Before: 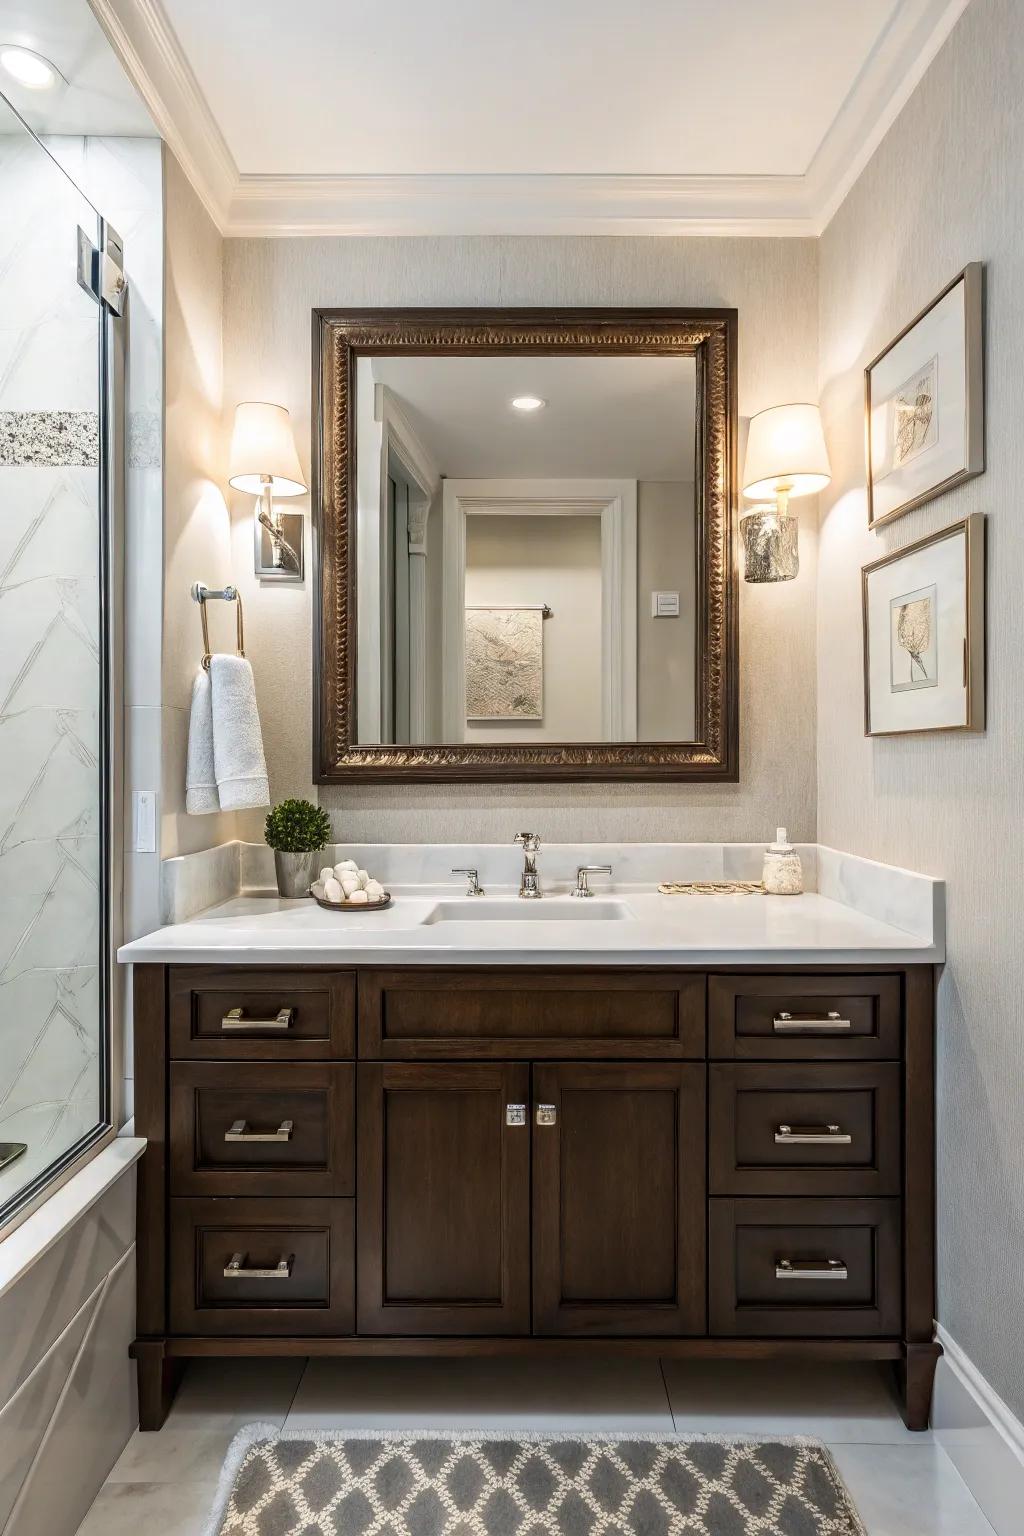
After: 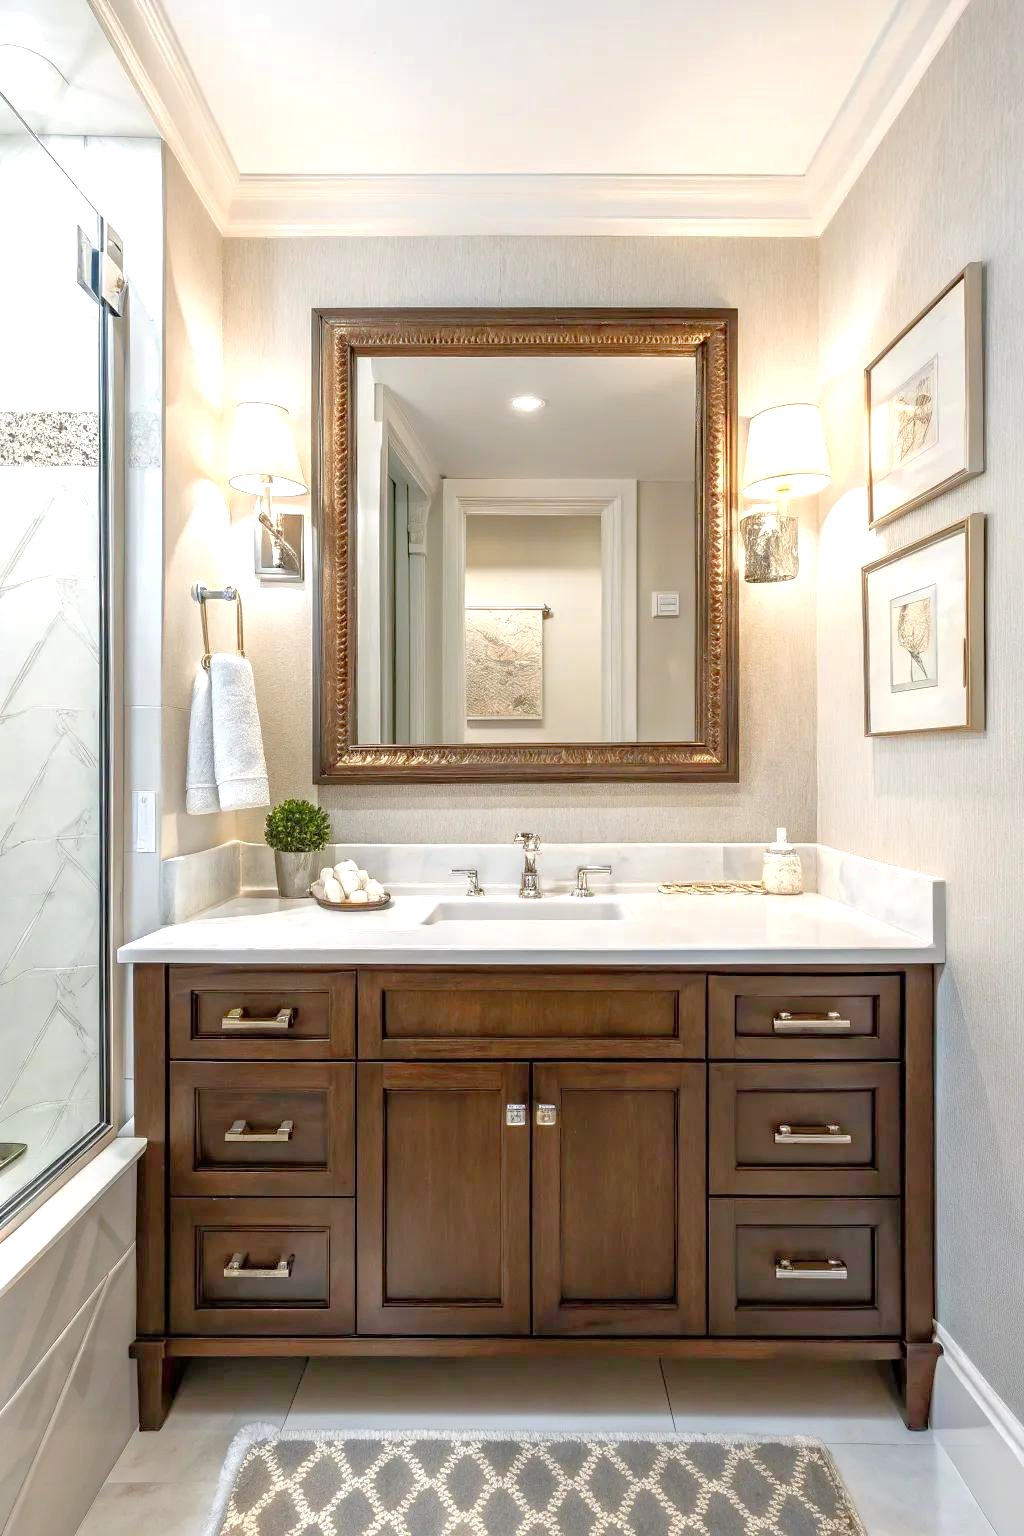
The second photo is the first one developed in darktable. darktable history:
exposure: black level correction 0.001, exposure 0.5 EV, compensate exposure bias true, compensate highlight preservation false
tone curve: curves: ch0 [(0, 0) (0.004, 0.008) (0.077, 0.156) (0.169, 0.29) (0.774, 0.774) (1, 1)], color space Lab, linked channels, preserve colors none
